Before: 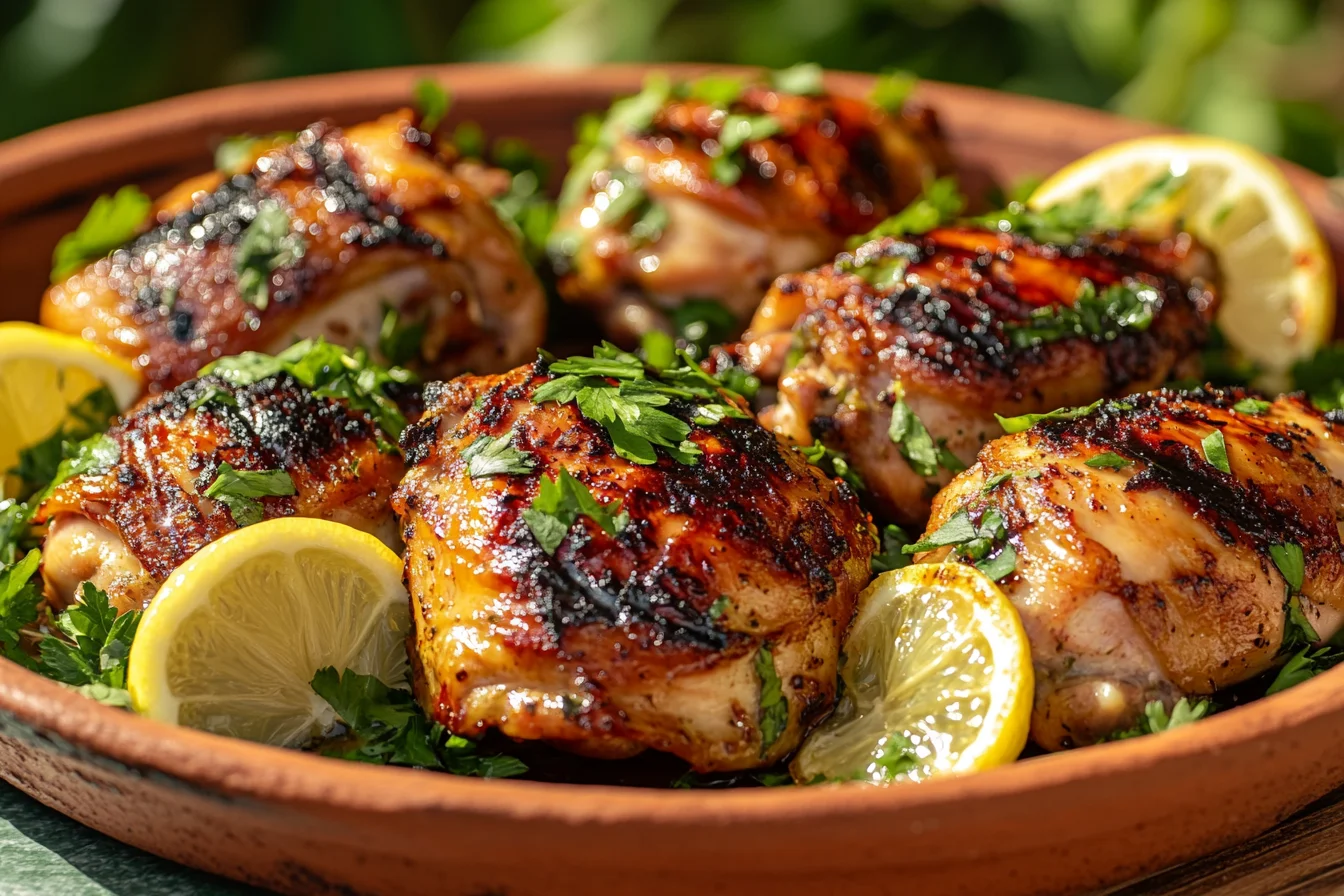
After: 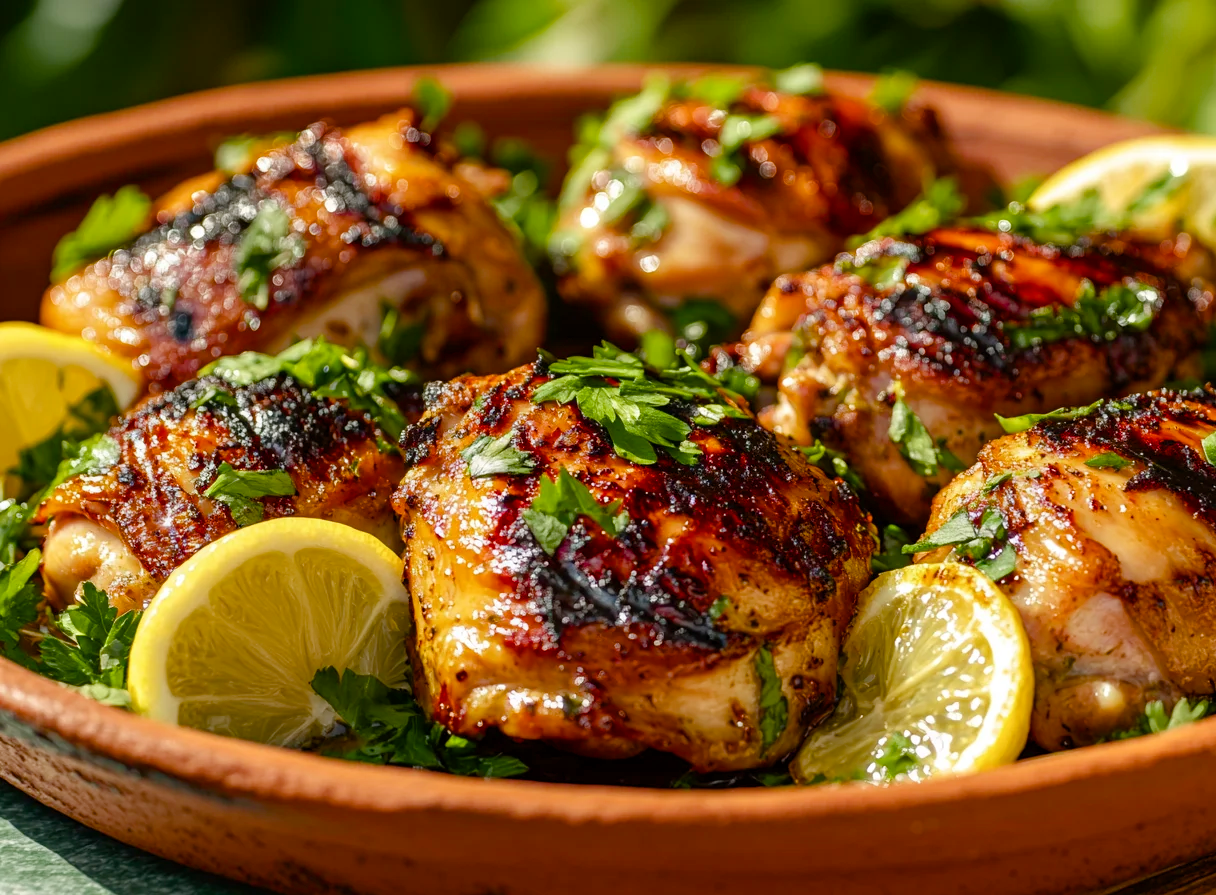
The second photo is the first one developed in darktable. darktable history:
crop: right 9.509%, bottom 0.031%
color balance rgb: perceptual saturation grading › global saturation 20%, perceptual saturation grading › highlights -25%, perceptual saturation grading › shadows 50%
